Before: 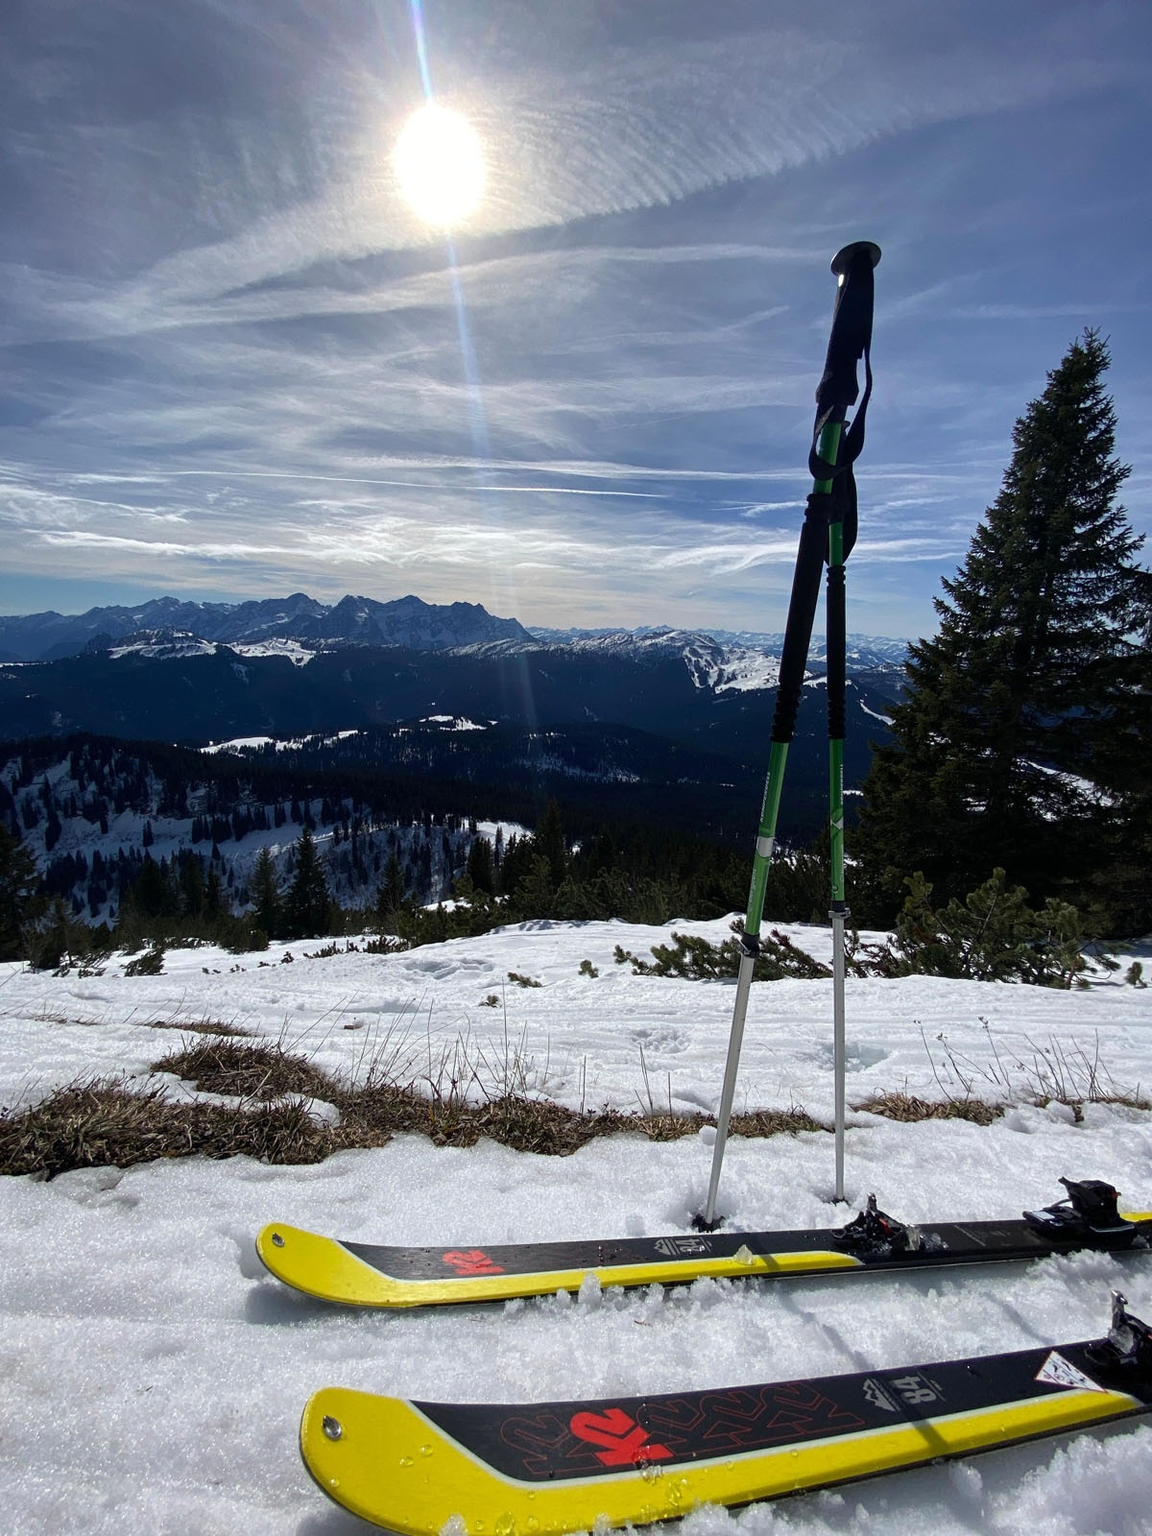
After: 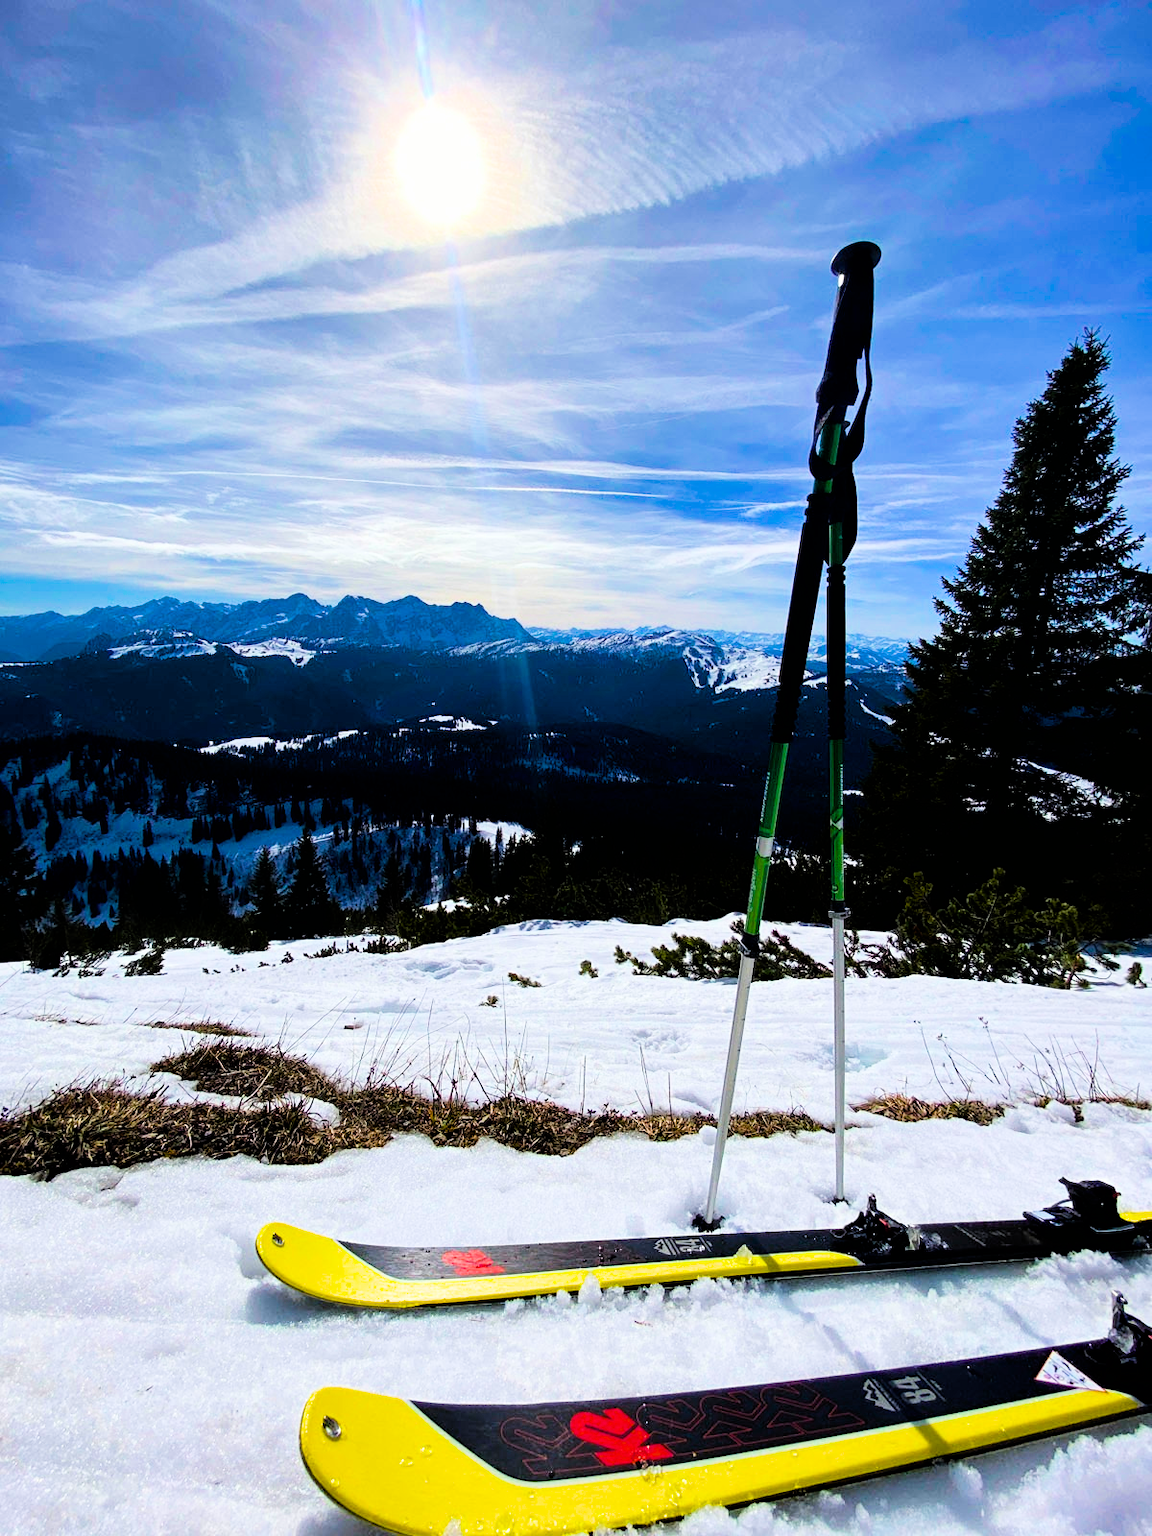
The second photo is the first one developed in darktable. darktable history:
filmic rgb: black relative exposure -5 EV, hardness 2.88, contrast 1.4
color balance rgb: linear chroma grading › global chroma 25%, perceptual saturation grading › global saturation 40%, perceptual brilliance grading › global brilliance 30%, global vibrance 40%
